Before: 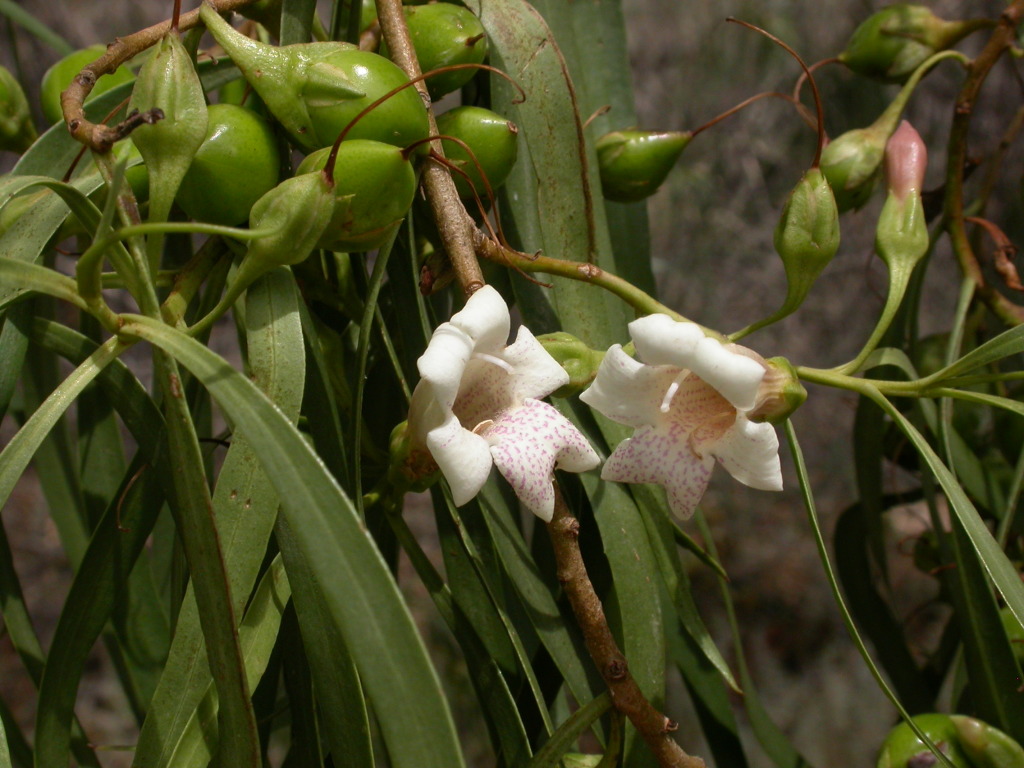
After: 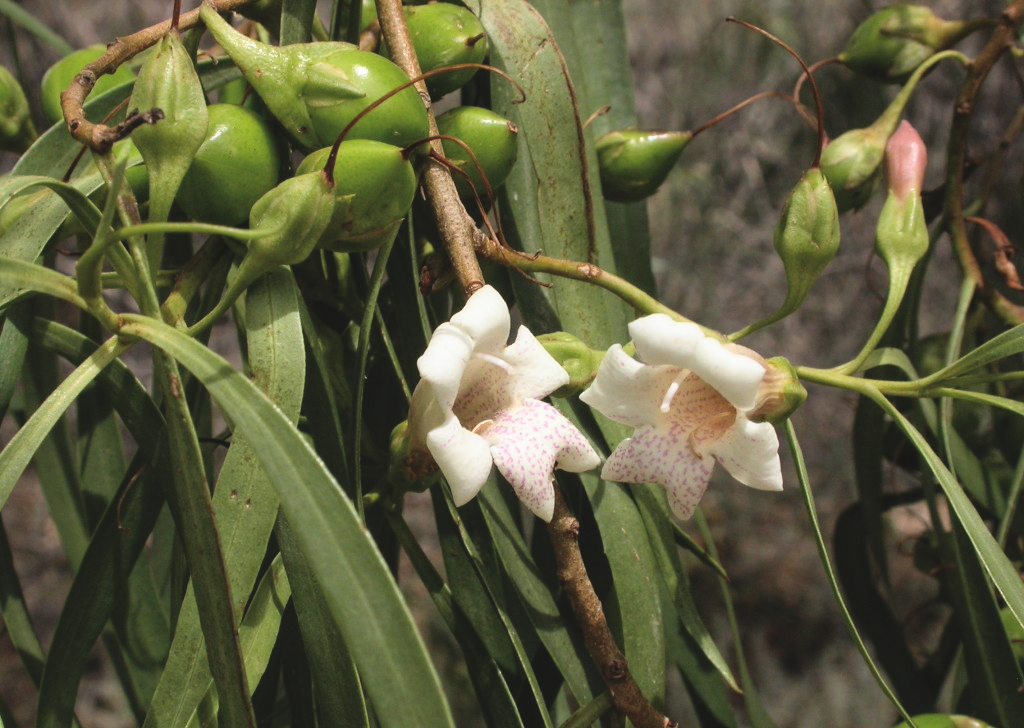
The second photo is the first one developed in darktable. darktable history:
crop and rotate: top 0.011%, bottom 5.172%
exposure: black level correction -0.015, exposure -0.537 EV, compensate highlight preservation false
base curve: curves: ch0 [(0, 0) (0.008, 0.007) (0.022, 0.029) (0.048, 0.089) (0.092, 0.197) (0.191, 0.399) (0.275, 0.534) (0.357, 0.65) (0.477, 0.78) (0.542, 0.833) (0.799, 0.973) (1, 1)]
local contrast: highlights 105%, shadows 102%, detail 119%, midtone range 0.2
